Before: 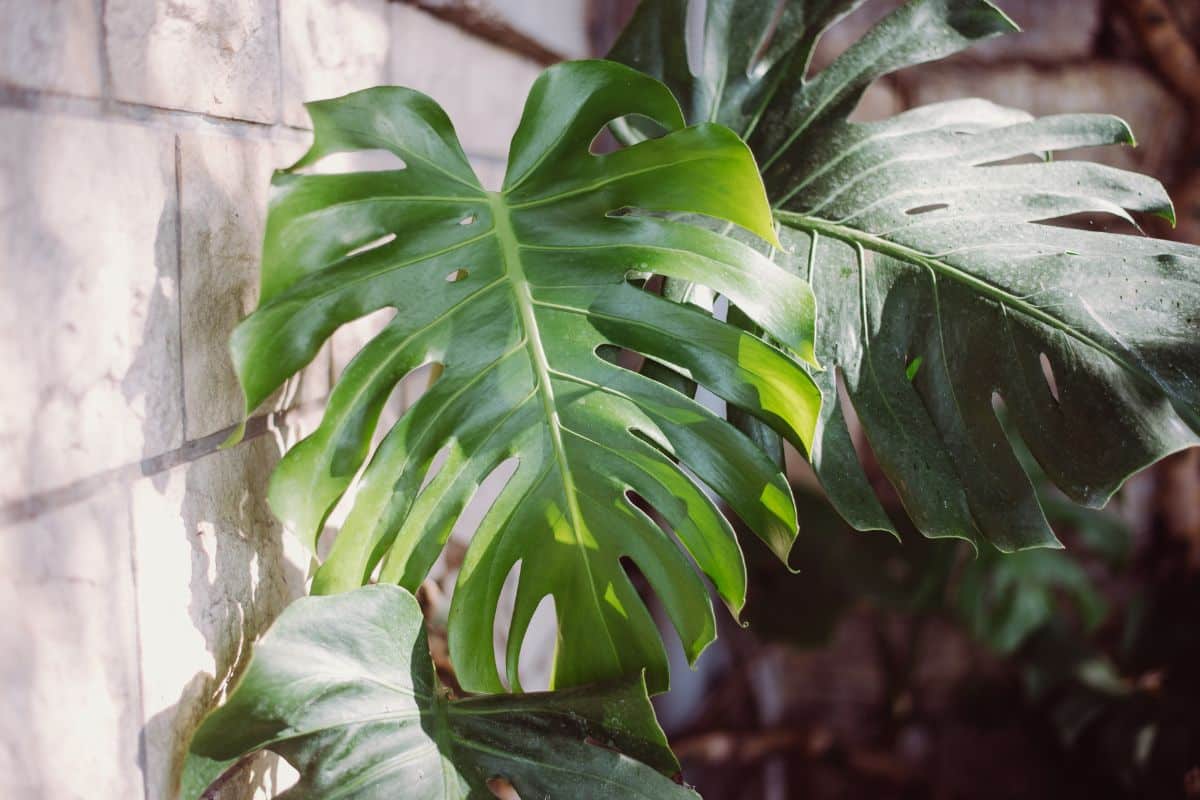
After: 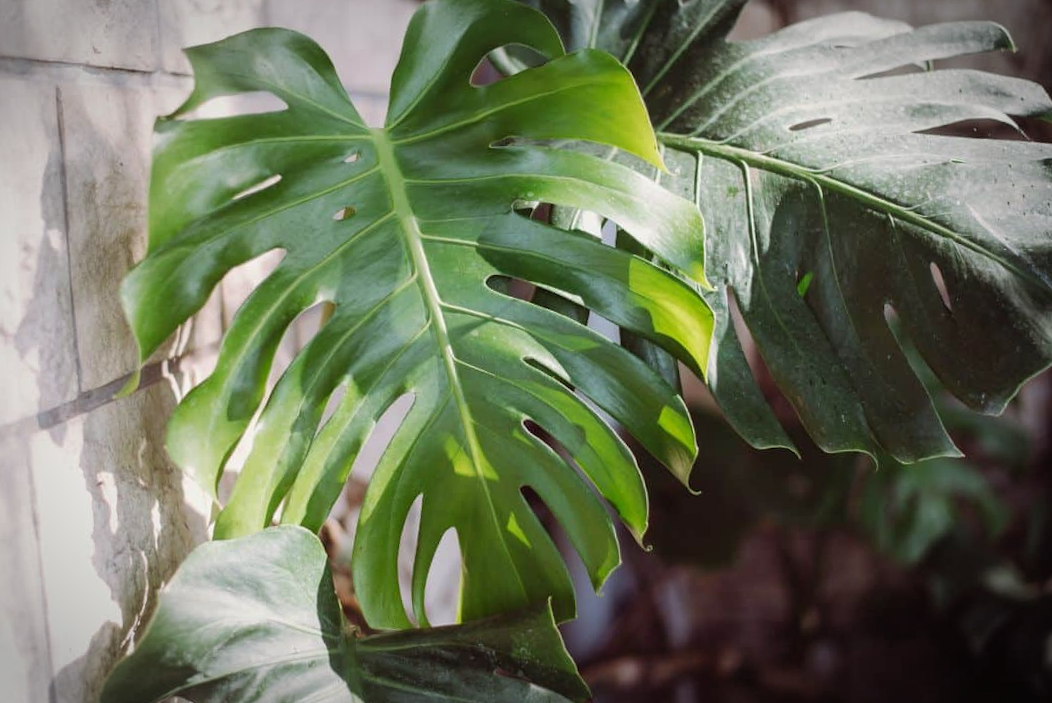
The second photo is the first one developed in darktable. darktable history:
crop and rotate: angle 2.79°, left 6.024%, top 5.721%
vignetting: automatic ratio true
